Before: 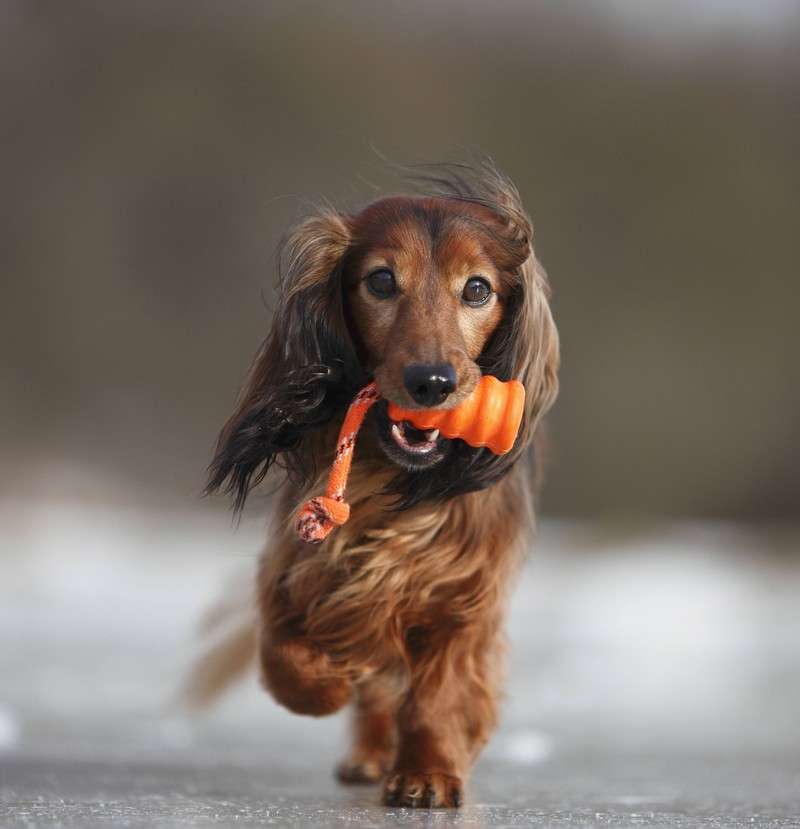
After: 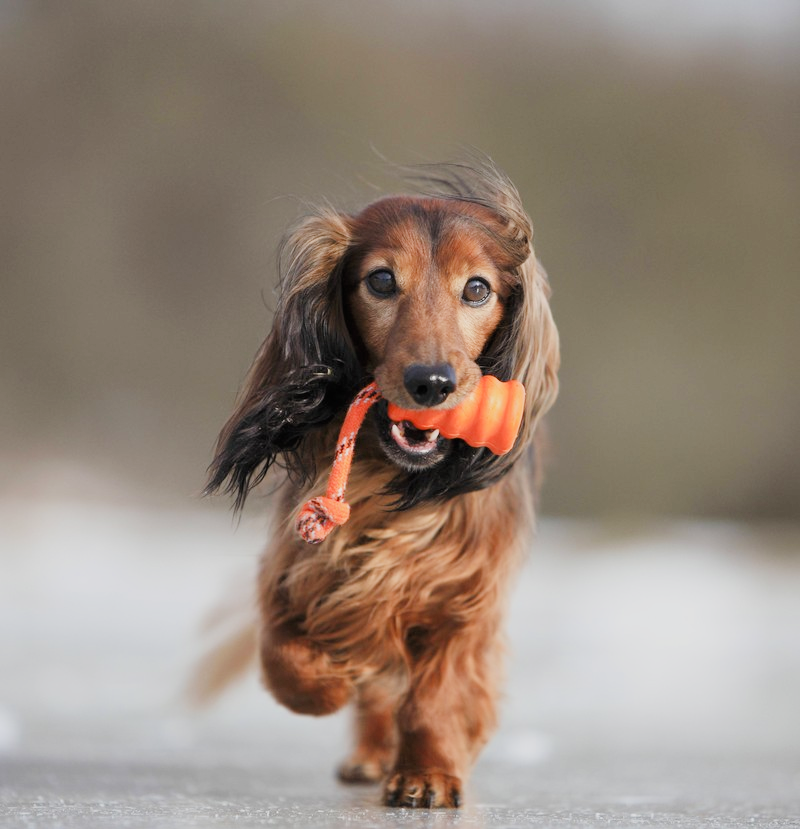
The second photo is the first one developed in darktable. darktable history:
filmic rgb: black relative exposure -7.17 EV, white relative exposure 5.35 EV, hardness 3.03
exposure: exposure 0.94 EV, compensate highlight preservation false
